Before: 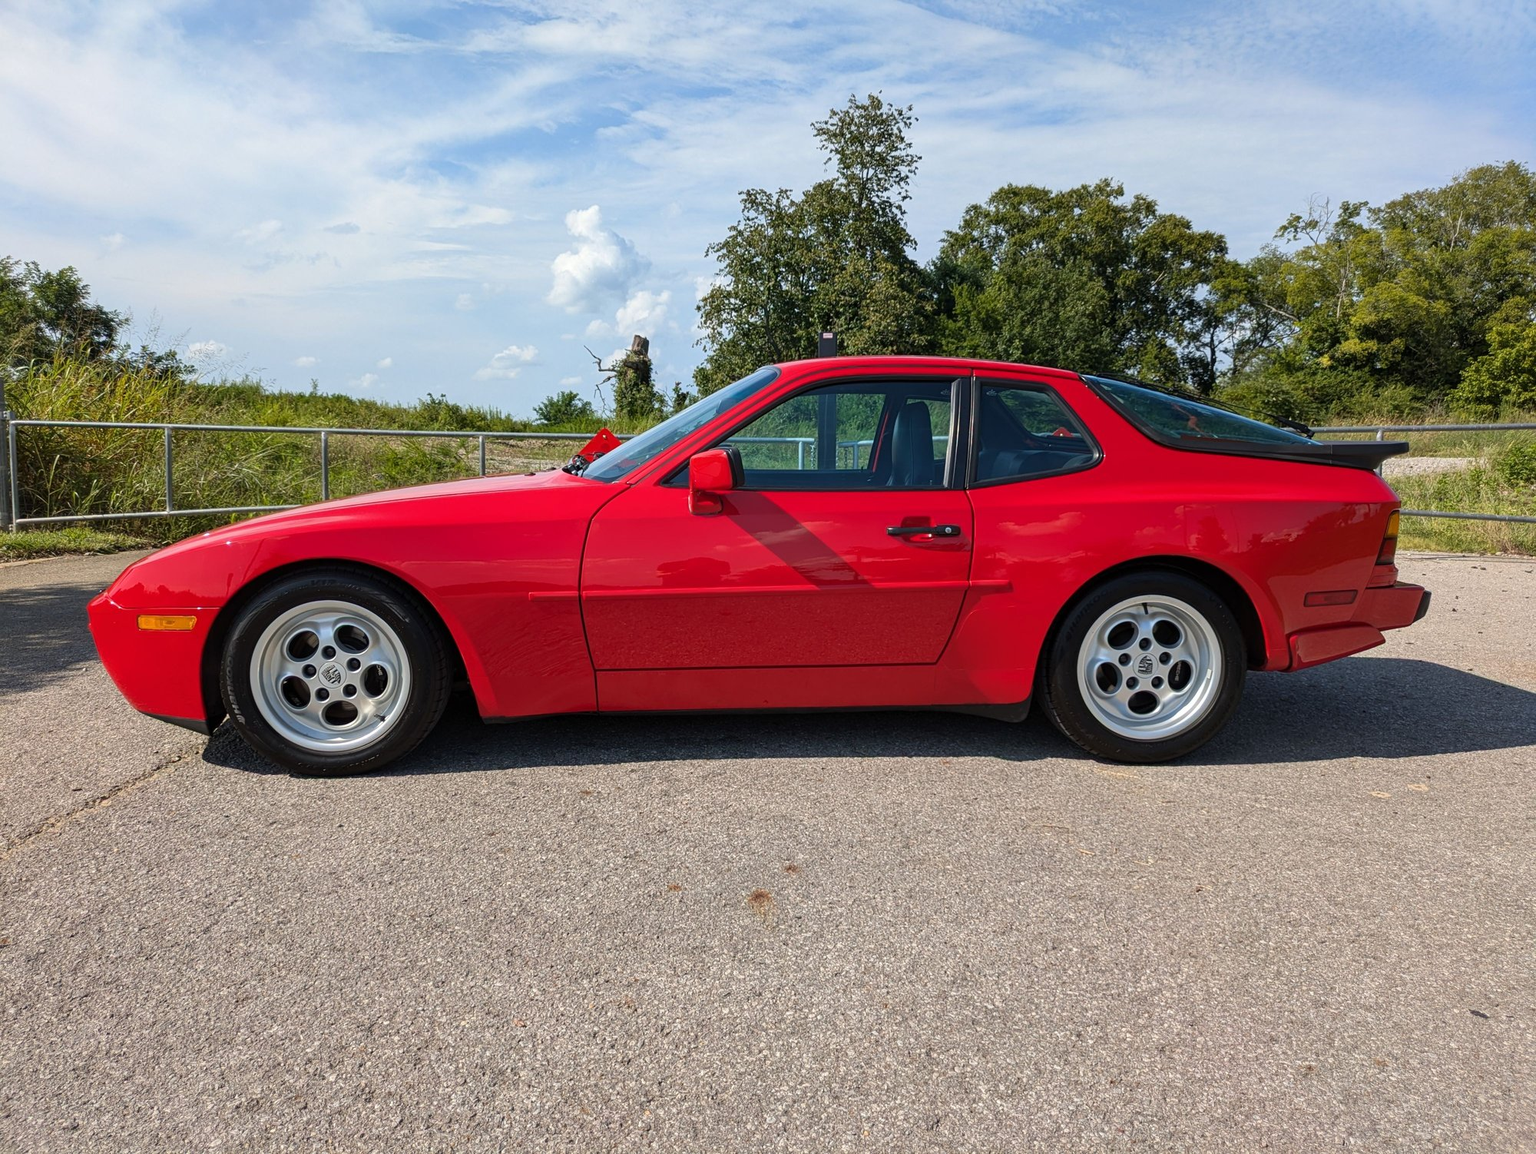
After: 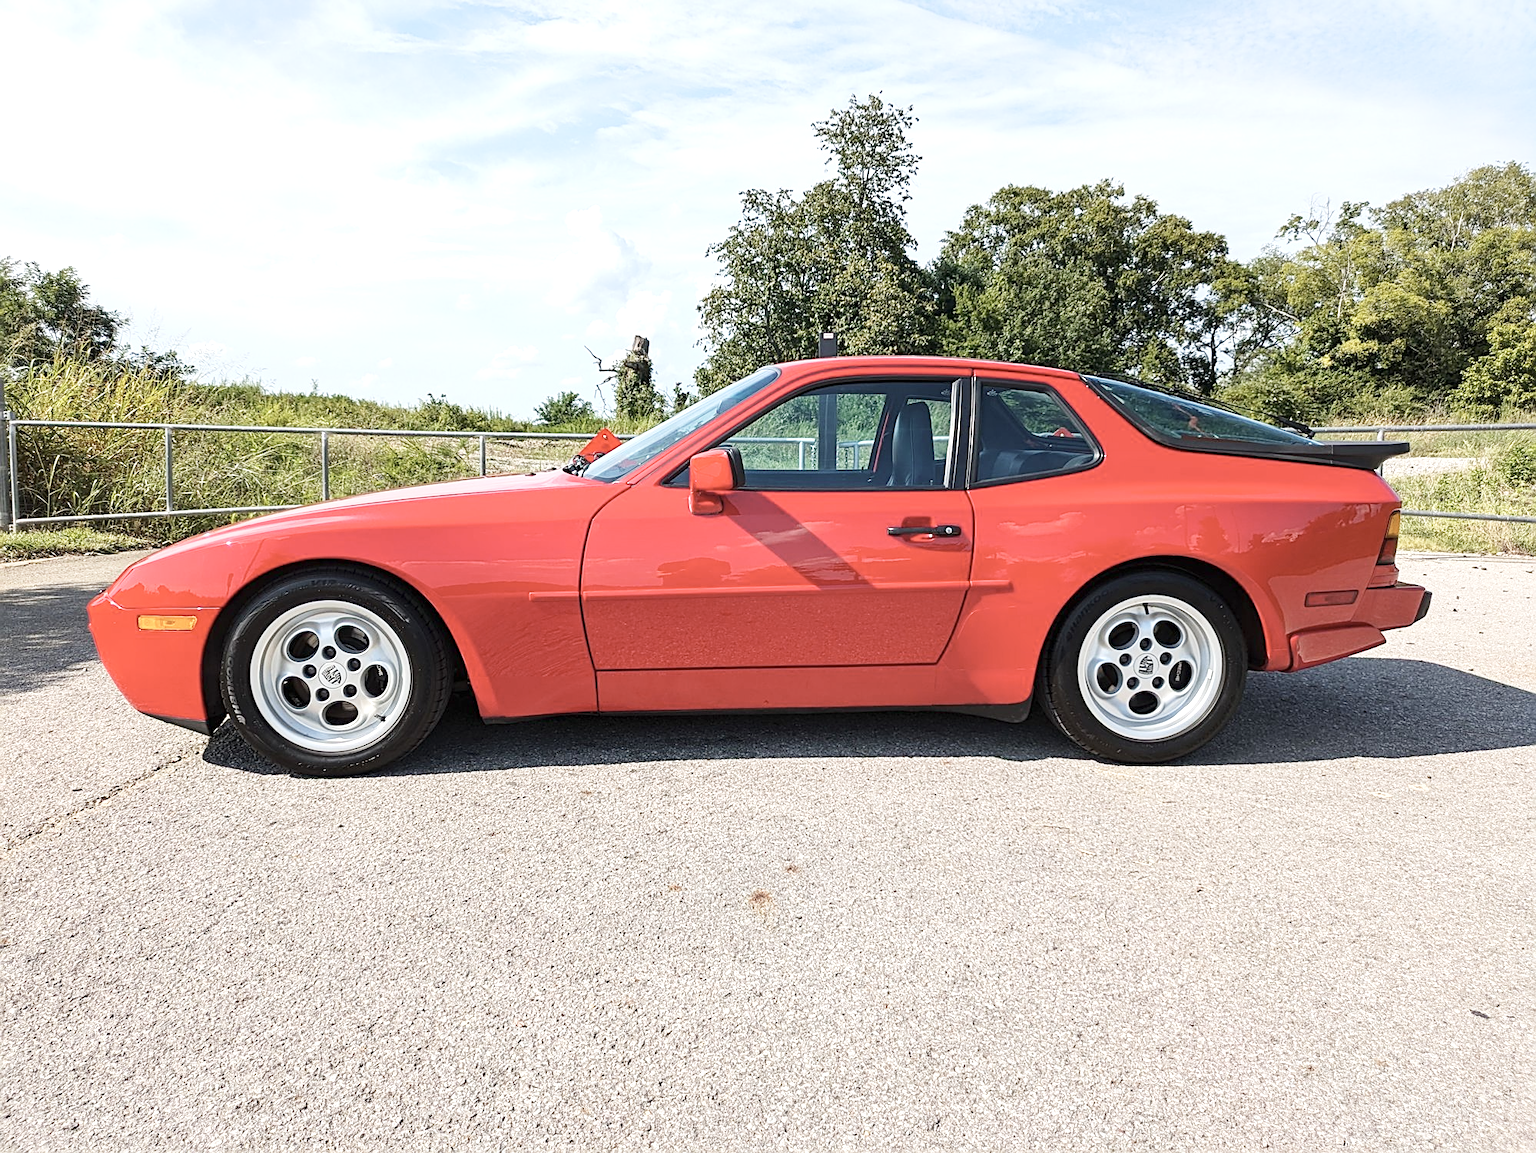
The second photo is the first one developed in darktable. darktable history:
base curve: curves: ch0 [(0, 0) (0.204, 0.334) (0.55, 0.733) (1, 1)], preserve colors none
exposure: black level correction 0, exposure 0.696 EV, compensate highlight preservation false
sharpen: on, module defaults
contrast brightness saturation: contrast 0.096, saturation -0.297
